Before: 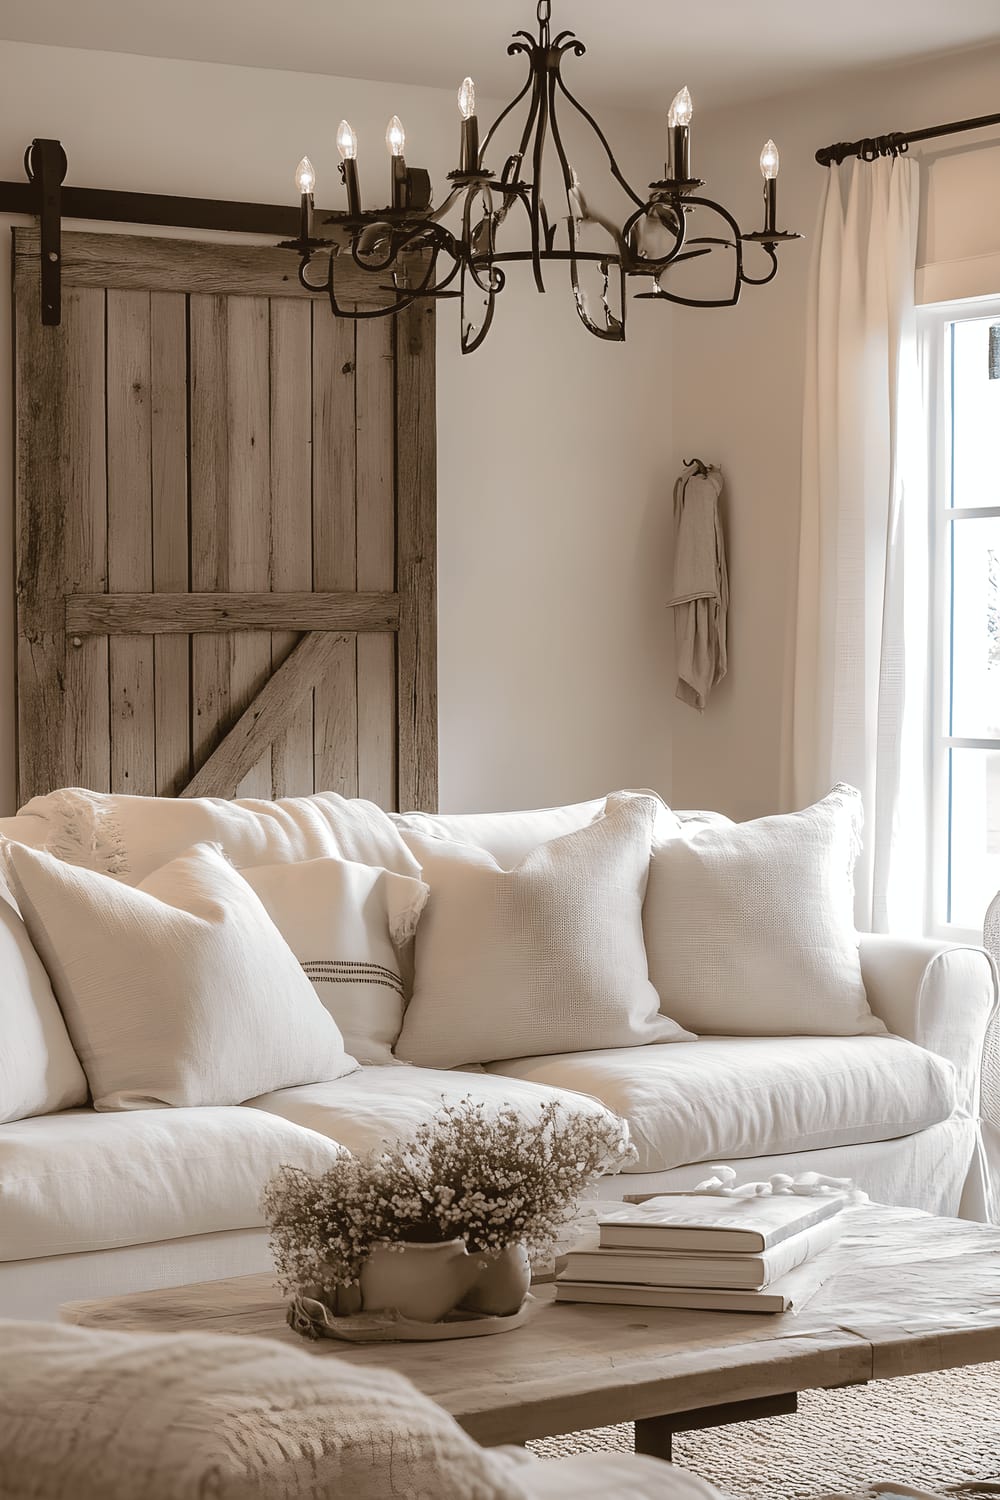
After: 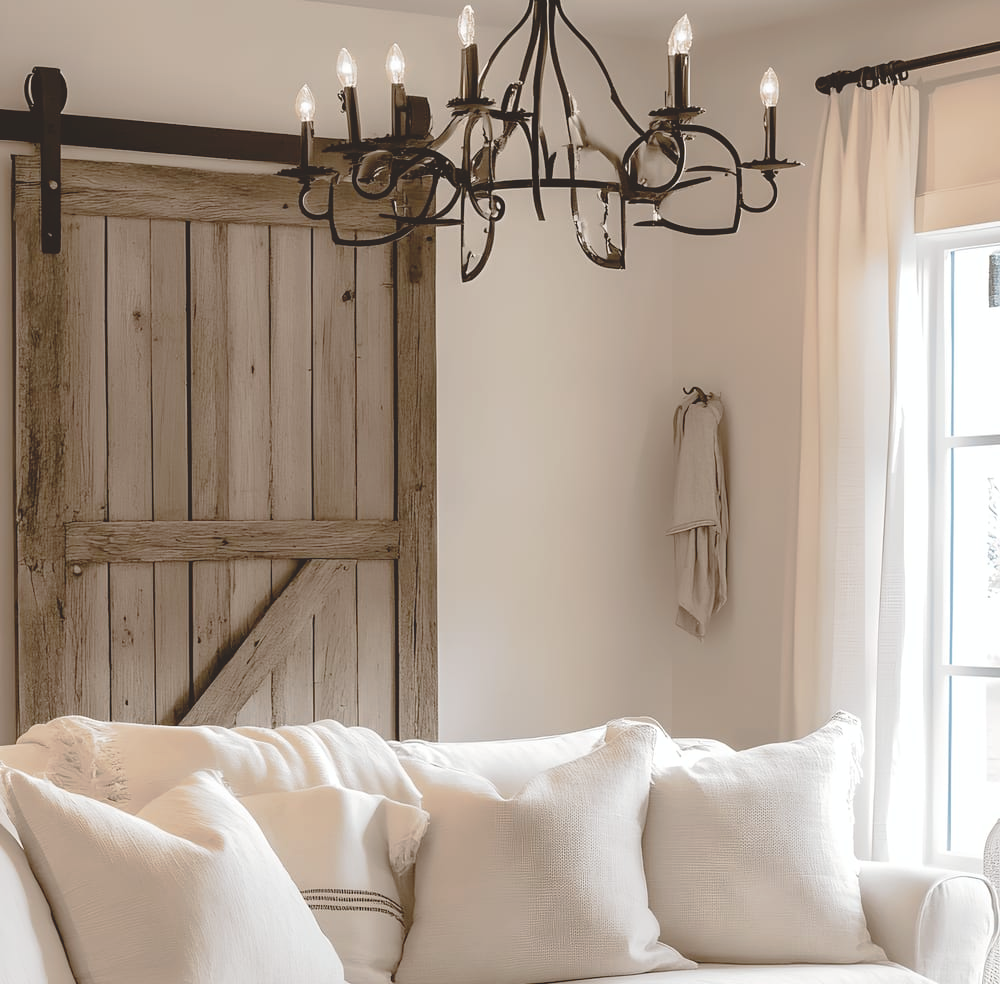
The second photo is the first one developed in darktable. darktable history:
tone curve: curves: ch0 [(0, 0) (0.003, 0.132) (0.011, 0.13) (0.025, 0.134) (0.044, 0.138) (0.069, 0.154) (0.1, 0.17) (0.136, 0.198) (0.177, 0.25) (0.224, 0.308) (0.277, 0.371) (0.335, 0.432) (0.399, 0.491) (0.468, 0.55) (0.543, 0.612) (0.623, 0.679) (0.709, 0.766) (0.801, 0.842) (0.898, 0.912) (1, 1)], preserve colors none
crop and rotate: top 4.848%, bottom 29.503%
